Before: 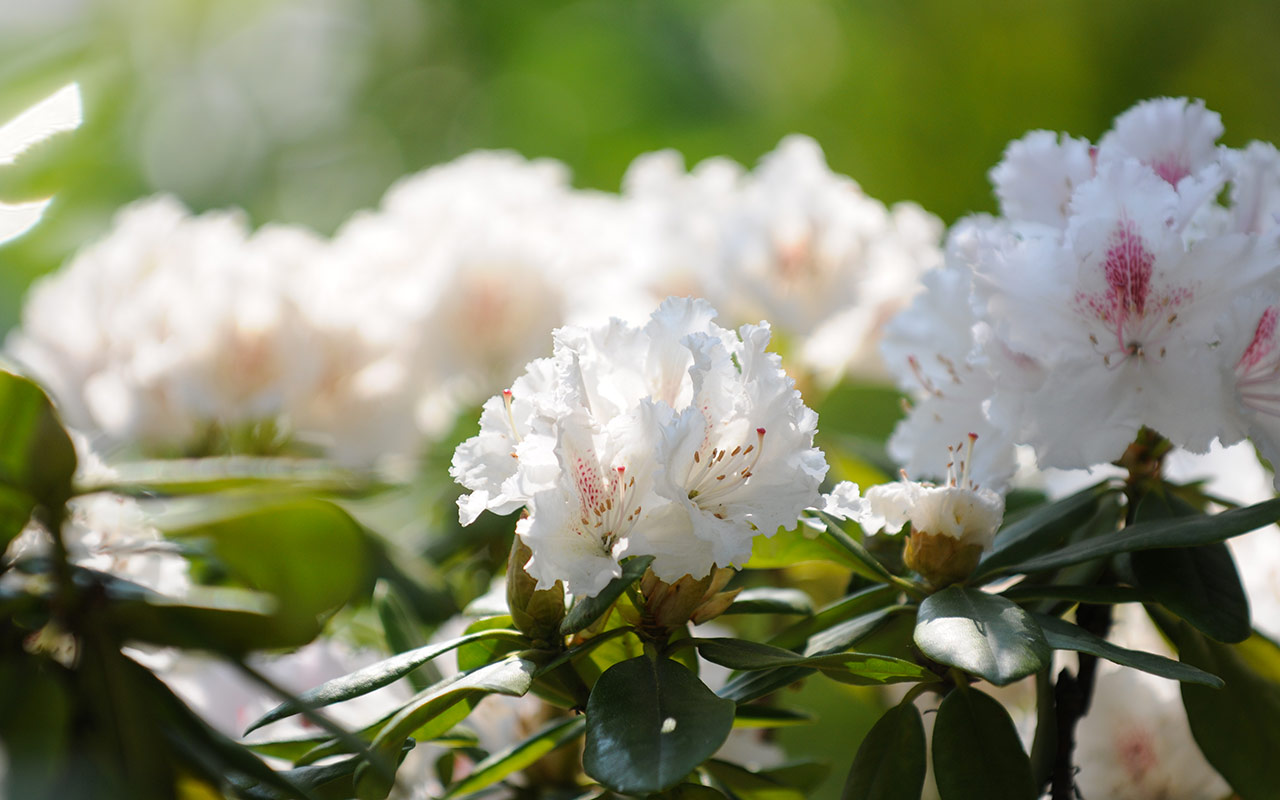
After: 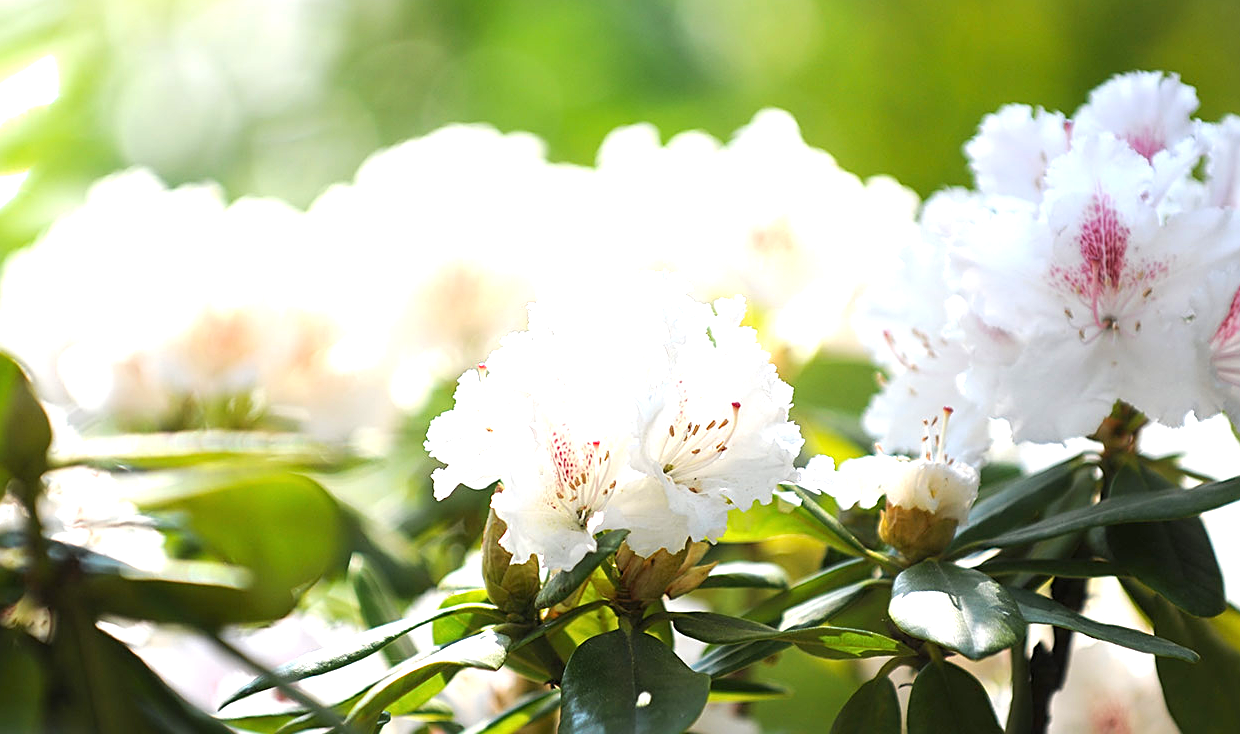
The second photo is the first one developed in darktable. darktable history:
exposure: black level correction 0, exposure 1.1 EV, compensate exposure bias true, compensate highlight preservation false
crop: left 1.964%, top 3.251%, right 1.122%, bottom 4.933%
sharpen: on, module defaults
